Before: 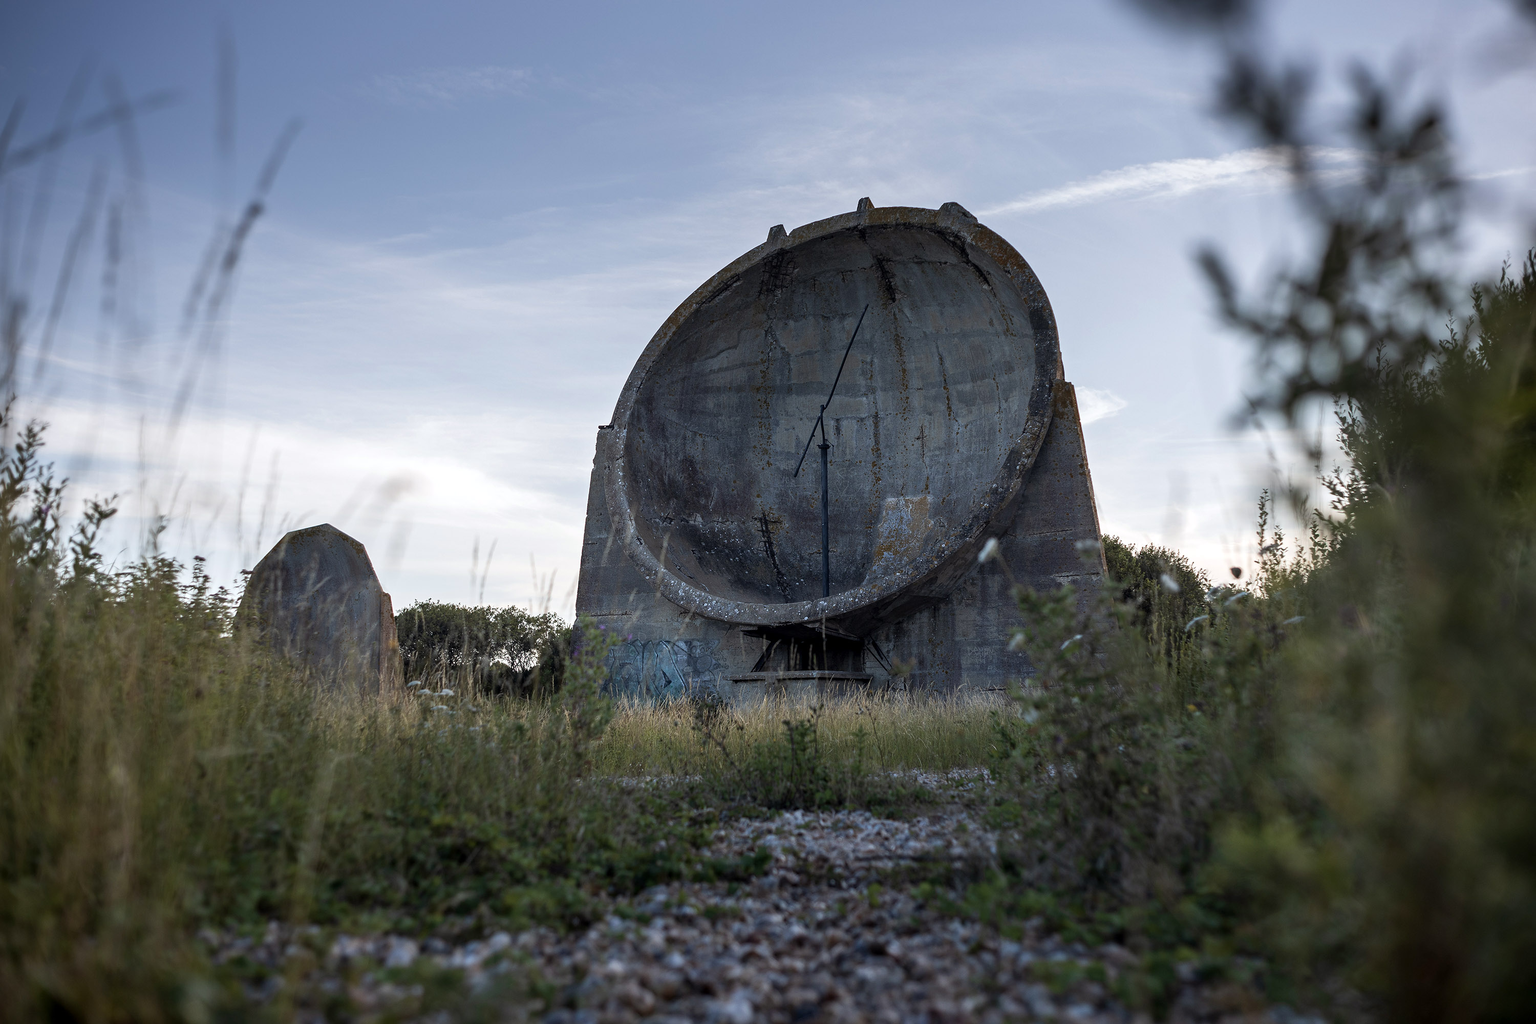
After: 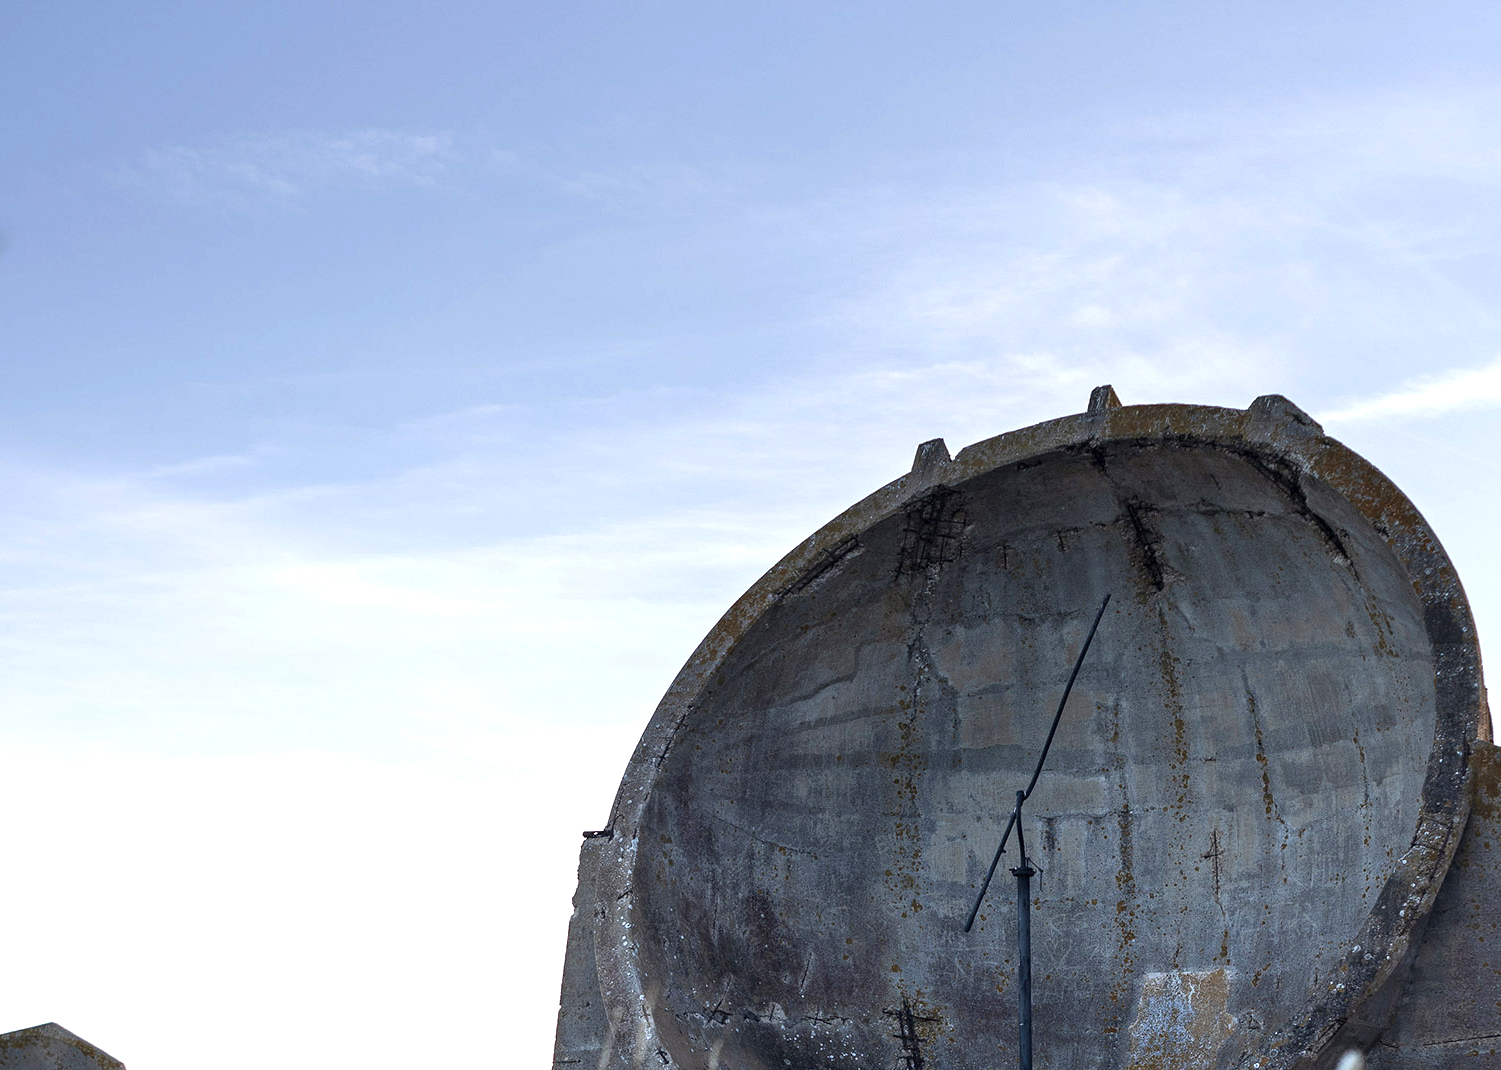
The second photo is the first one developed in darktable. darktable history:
exposure: exposure 0.7 EV, compensate highlight preservation false
crop: left 19.556%, right 30.401%, bottom 46.458%
